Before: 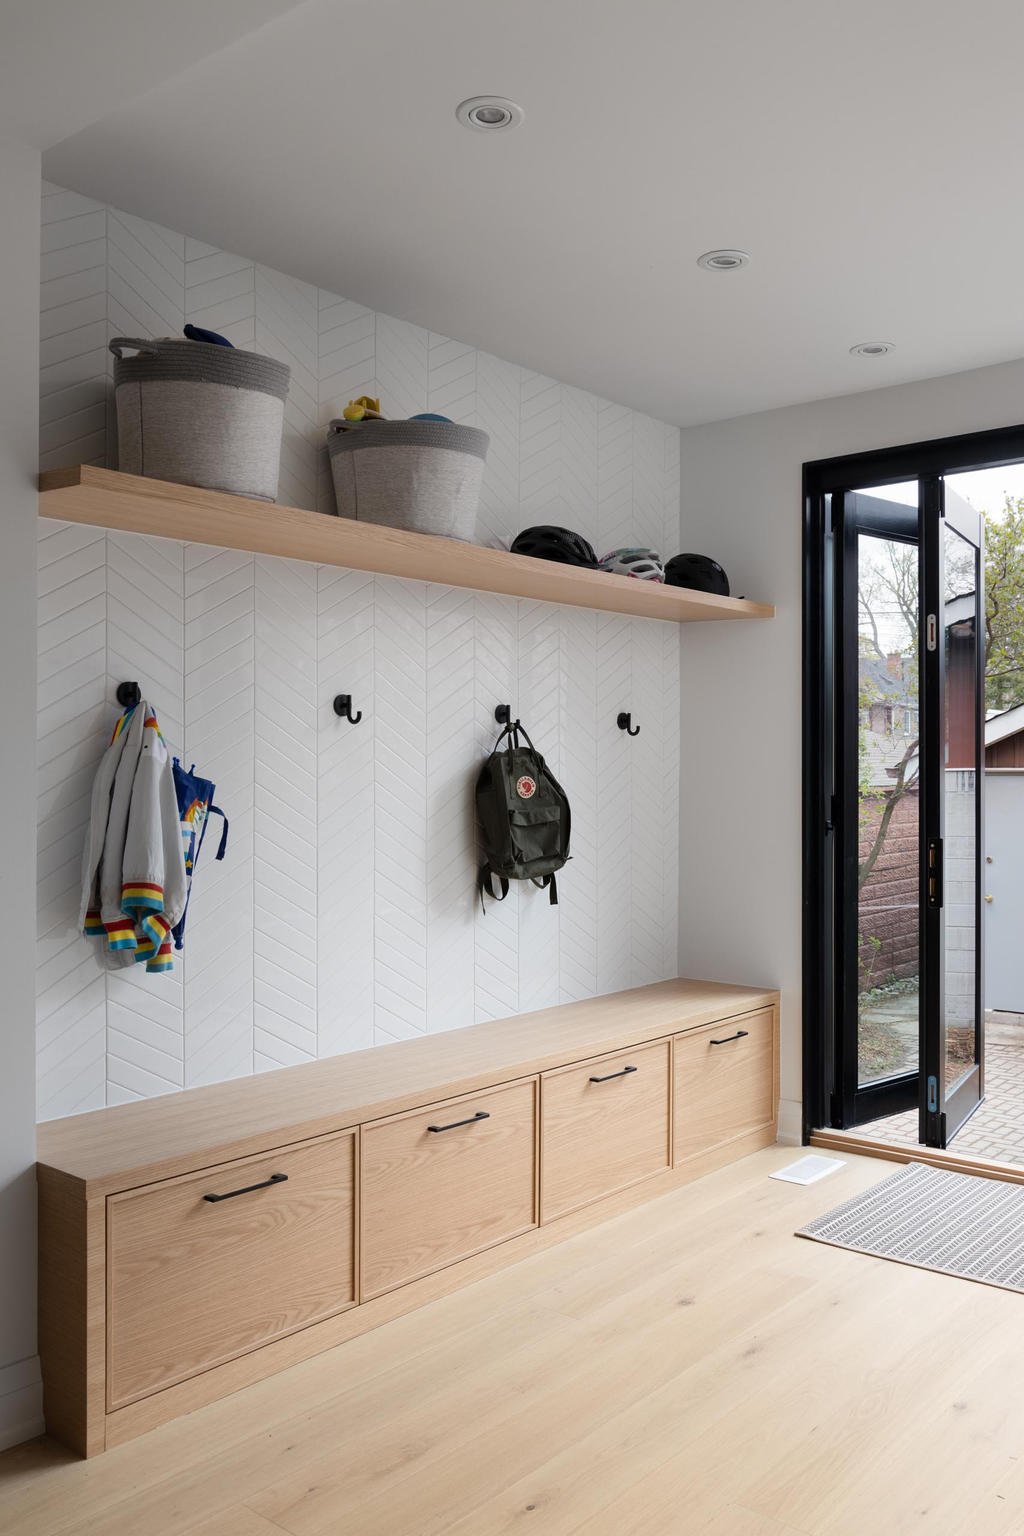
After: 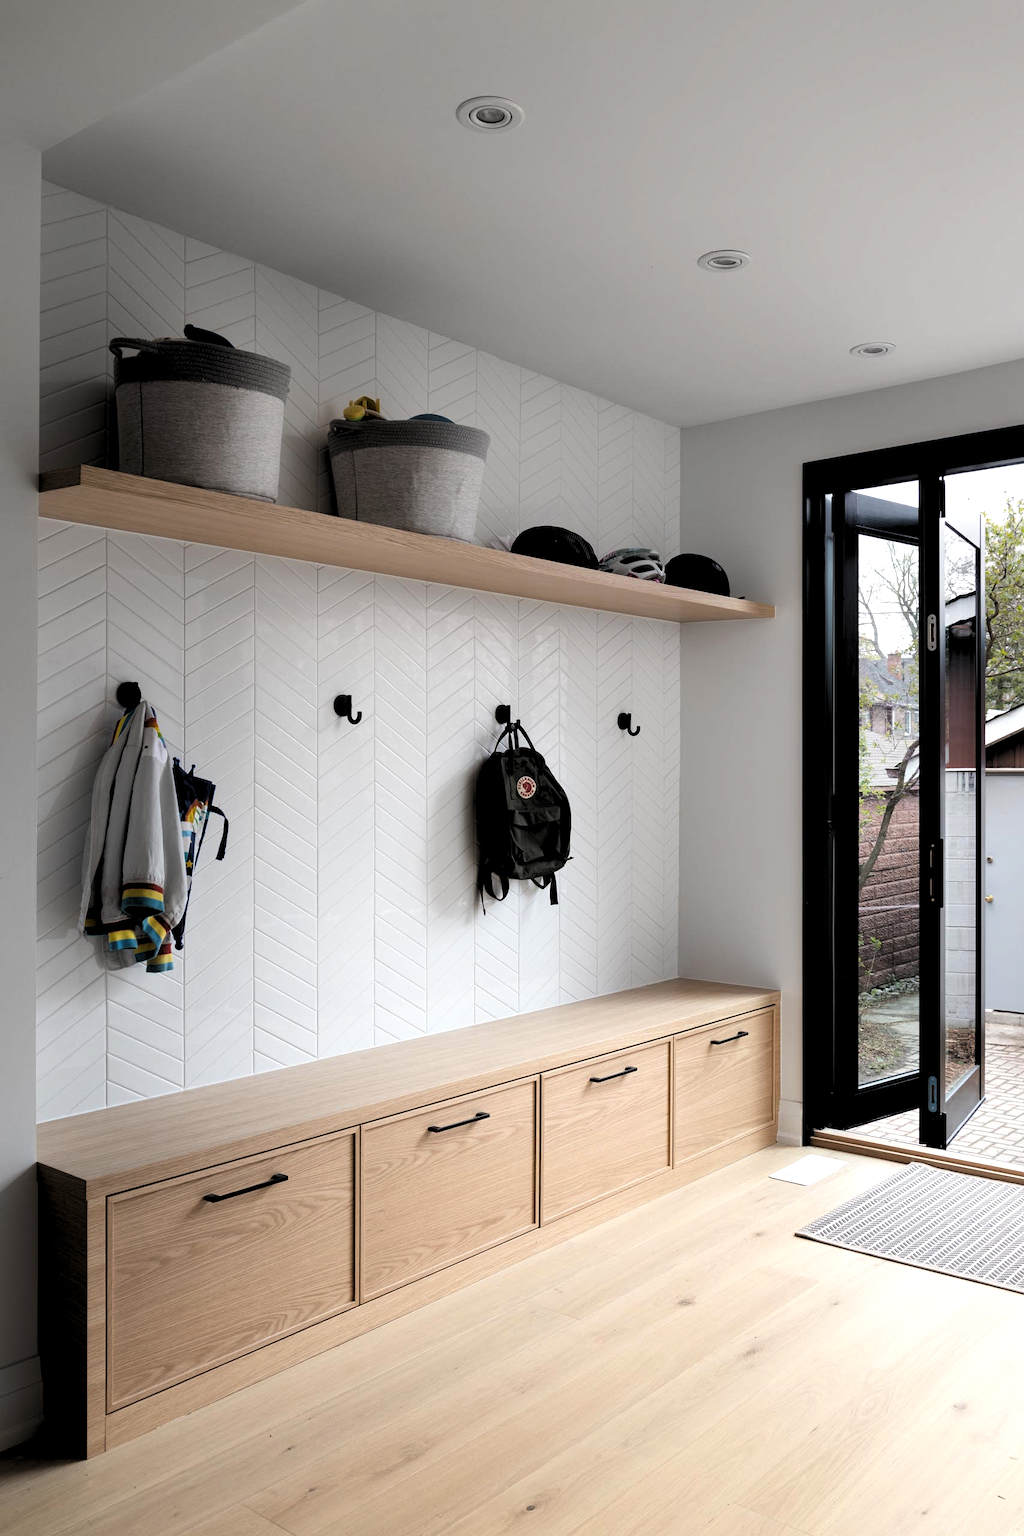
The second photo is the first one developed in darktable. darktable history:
levels: white 99.98%, levels [0.182, 0.542, 0.902]
